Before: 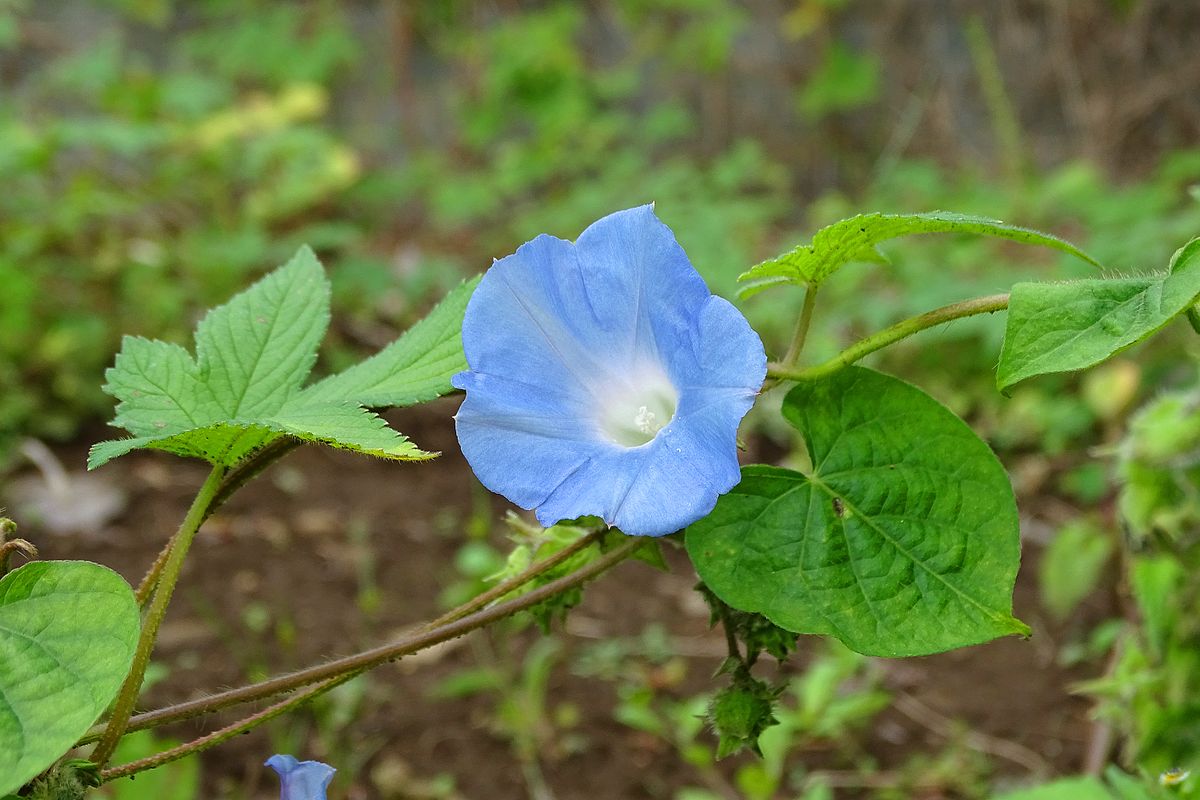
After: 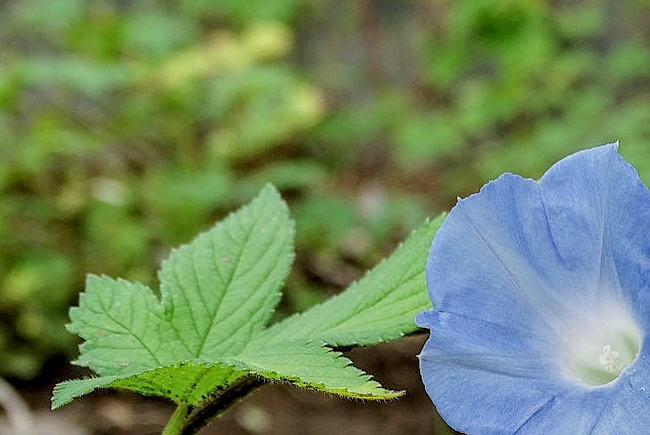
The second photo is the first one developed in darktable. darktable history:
crop and rotate: left 3.061%, top 7.679%, right 42.739%, bottom 37.866%
shadows and highlights: shadows color adjustment 99.13%, highlights color adjustment 0.118%, soften with gaussian
color correction: highlights a* -0.137, highlights b* 0.119
local contrast: highlights 57%, detail 145%
sharpen: amount 0.203
filmic rgb: black relative exposure -7.65 EV, white relative exposure 4.56 EV, hardness 3.61
